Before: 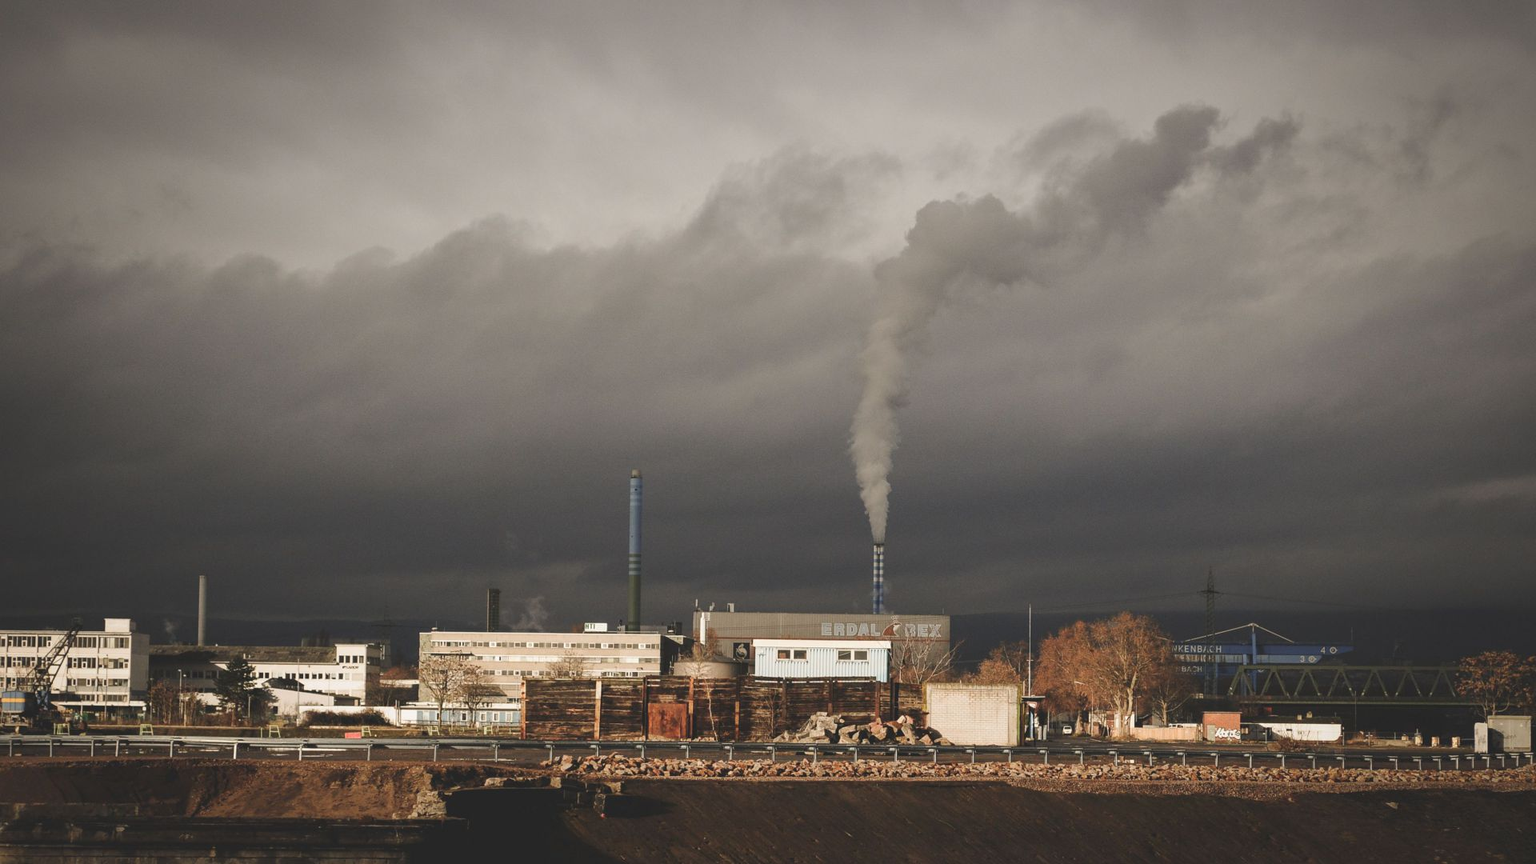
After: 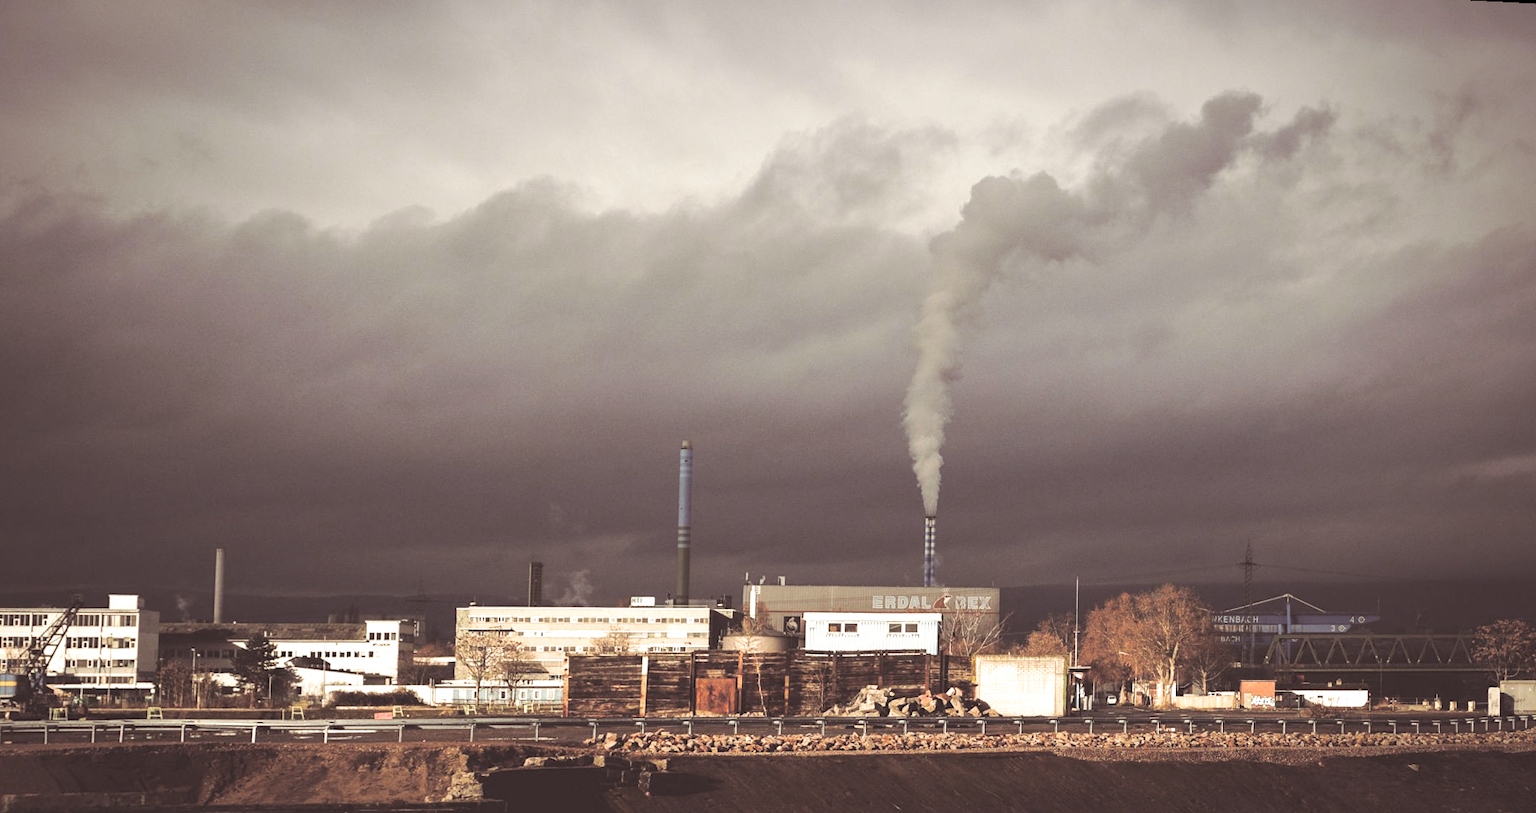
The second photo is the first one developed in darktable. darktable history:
exposure: black level correction 0, exposure 0.7 EV, compensate exposure bias true, compensate highlight preservation false
split-toning: shadows › saturation 0.24, highlights › hue 54°, highlights › saturation 0.24
rotate and perspective: rotation 0.679°, lens shift (horizontal) 0.136, crop left 0.009, crop right 0.991, crop top 0.078, crop bottom 0.95
